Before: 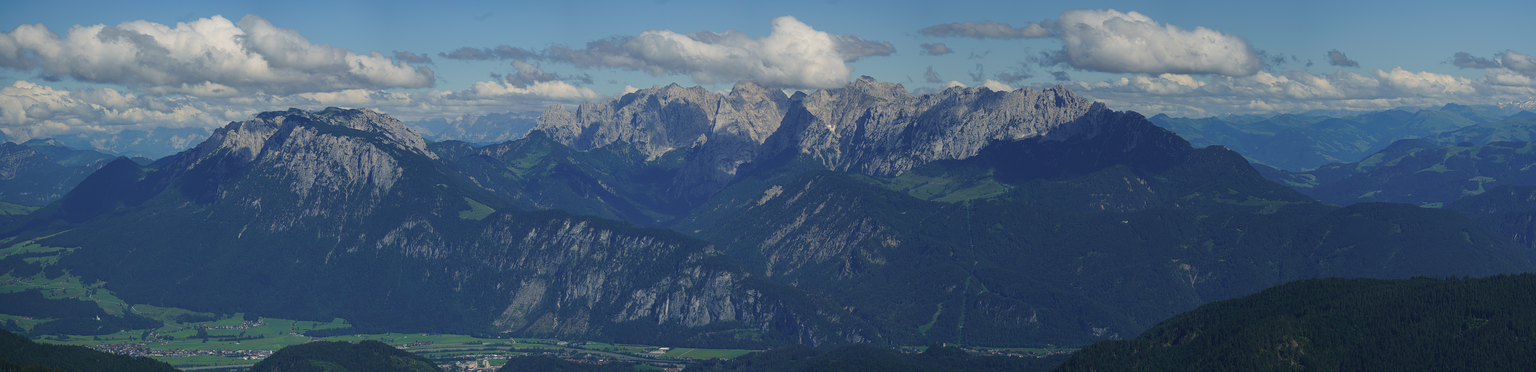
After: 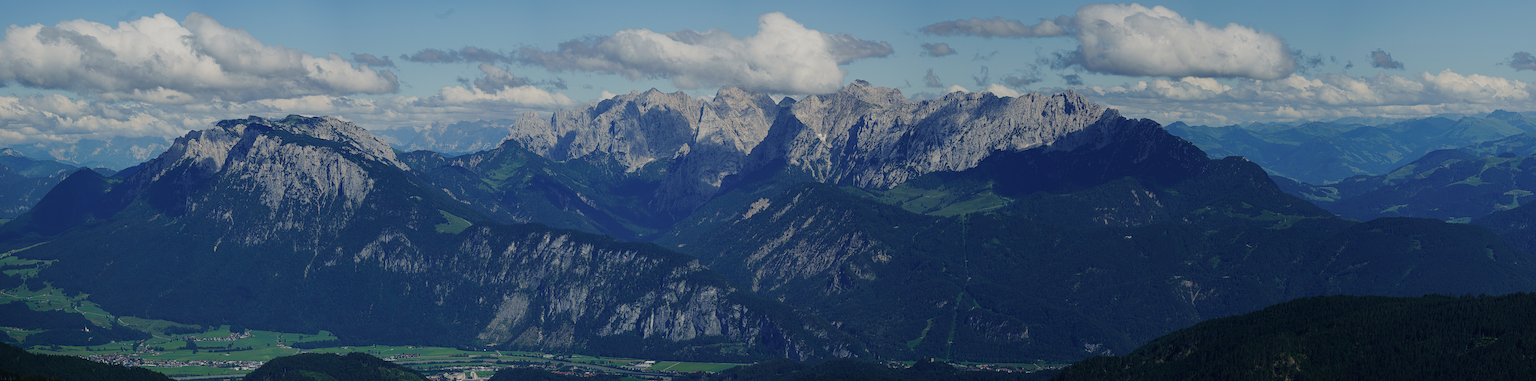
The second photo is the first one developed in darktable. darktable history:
rotate and perspective: rotation 0.074°, lens shift (vertical) 0.096, lens shift (horizontal) -0.041, crop left 0.043, crop right 0.952, crop top 0.024, crop bottom 0.979
sigmoid: skew -0.2, preserve hue 0%, red attenuation 0.1, red rotation 0.035, green attenuation 0.1, green rotation -0.017, blue attenuation 0.15, blue rotation -0.052, base primaries Rec2020
